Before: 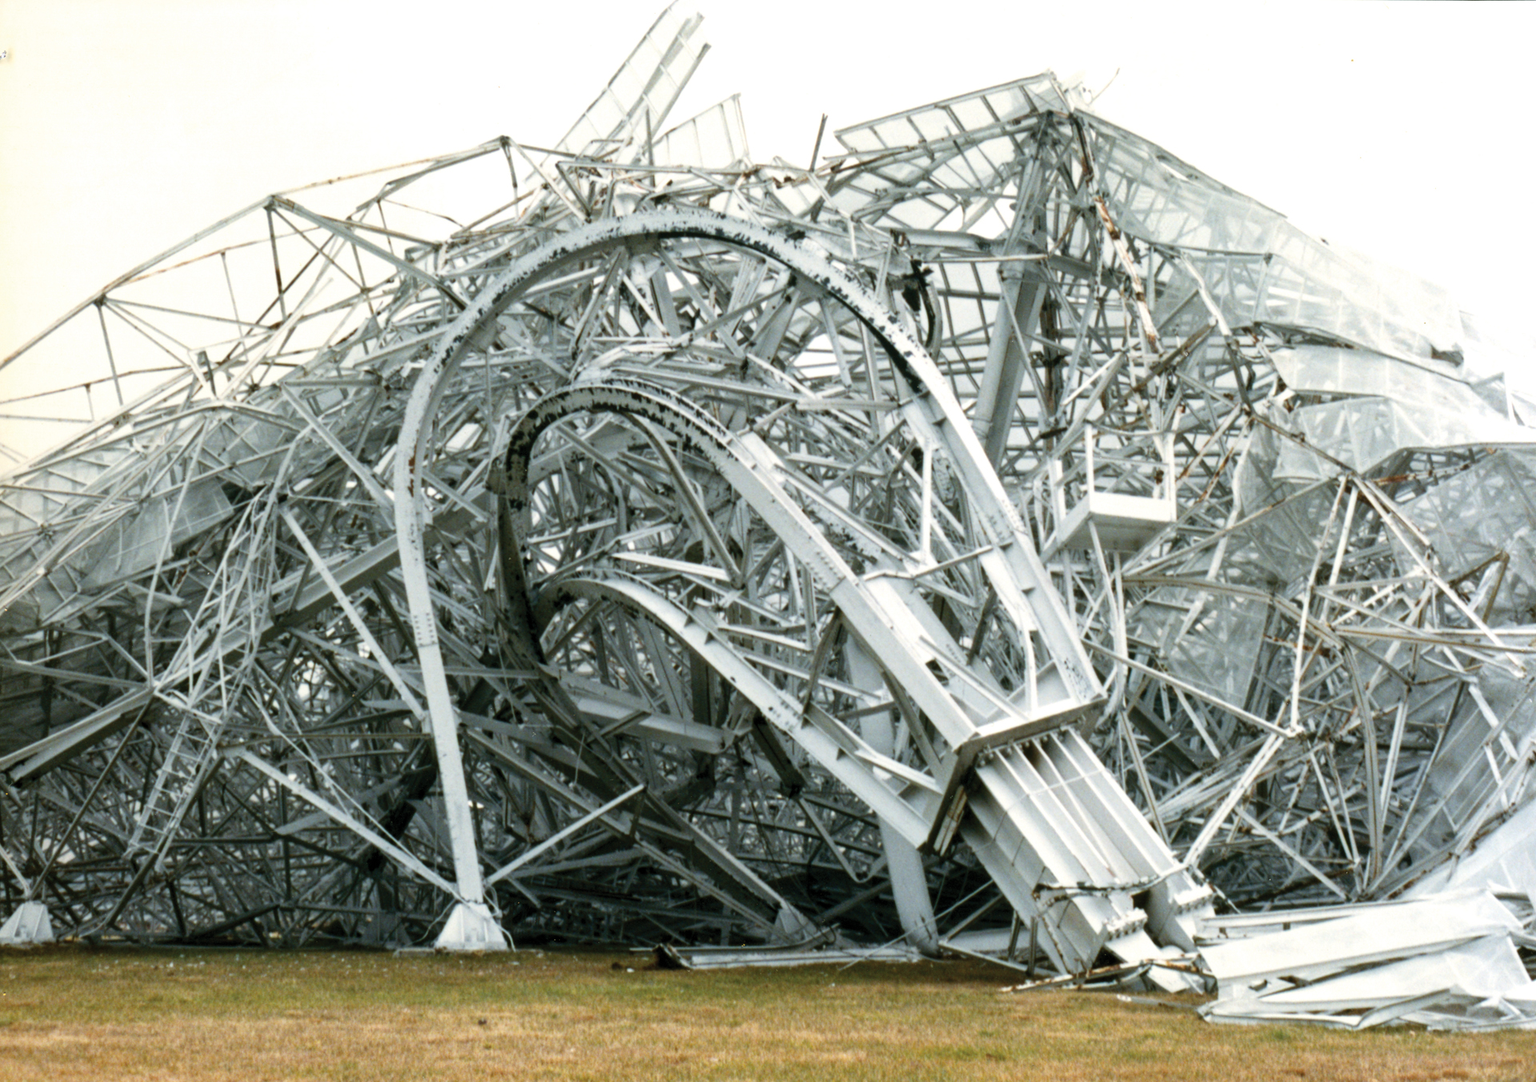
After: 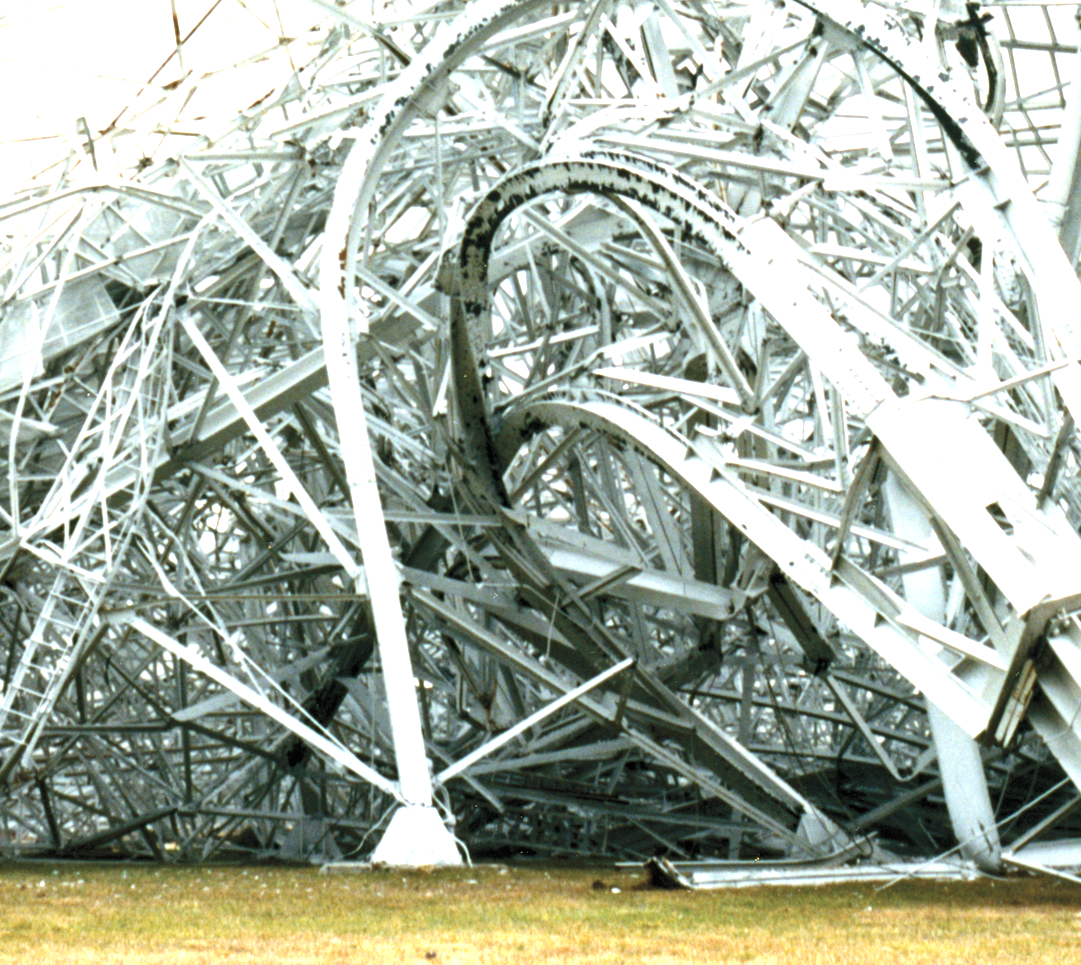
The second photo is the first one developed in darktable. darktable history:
exposure: black level correction 0, exposure 1.379 EV, compensate exposure bias true, compensate highlight preservation false
crop: left 8.966%, top 23.852%, right 34.699%, bottom 4.703%
